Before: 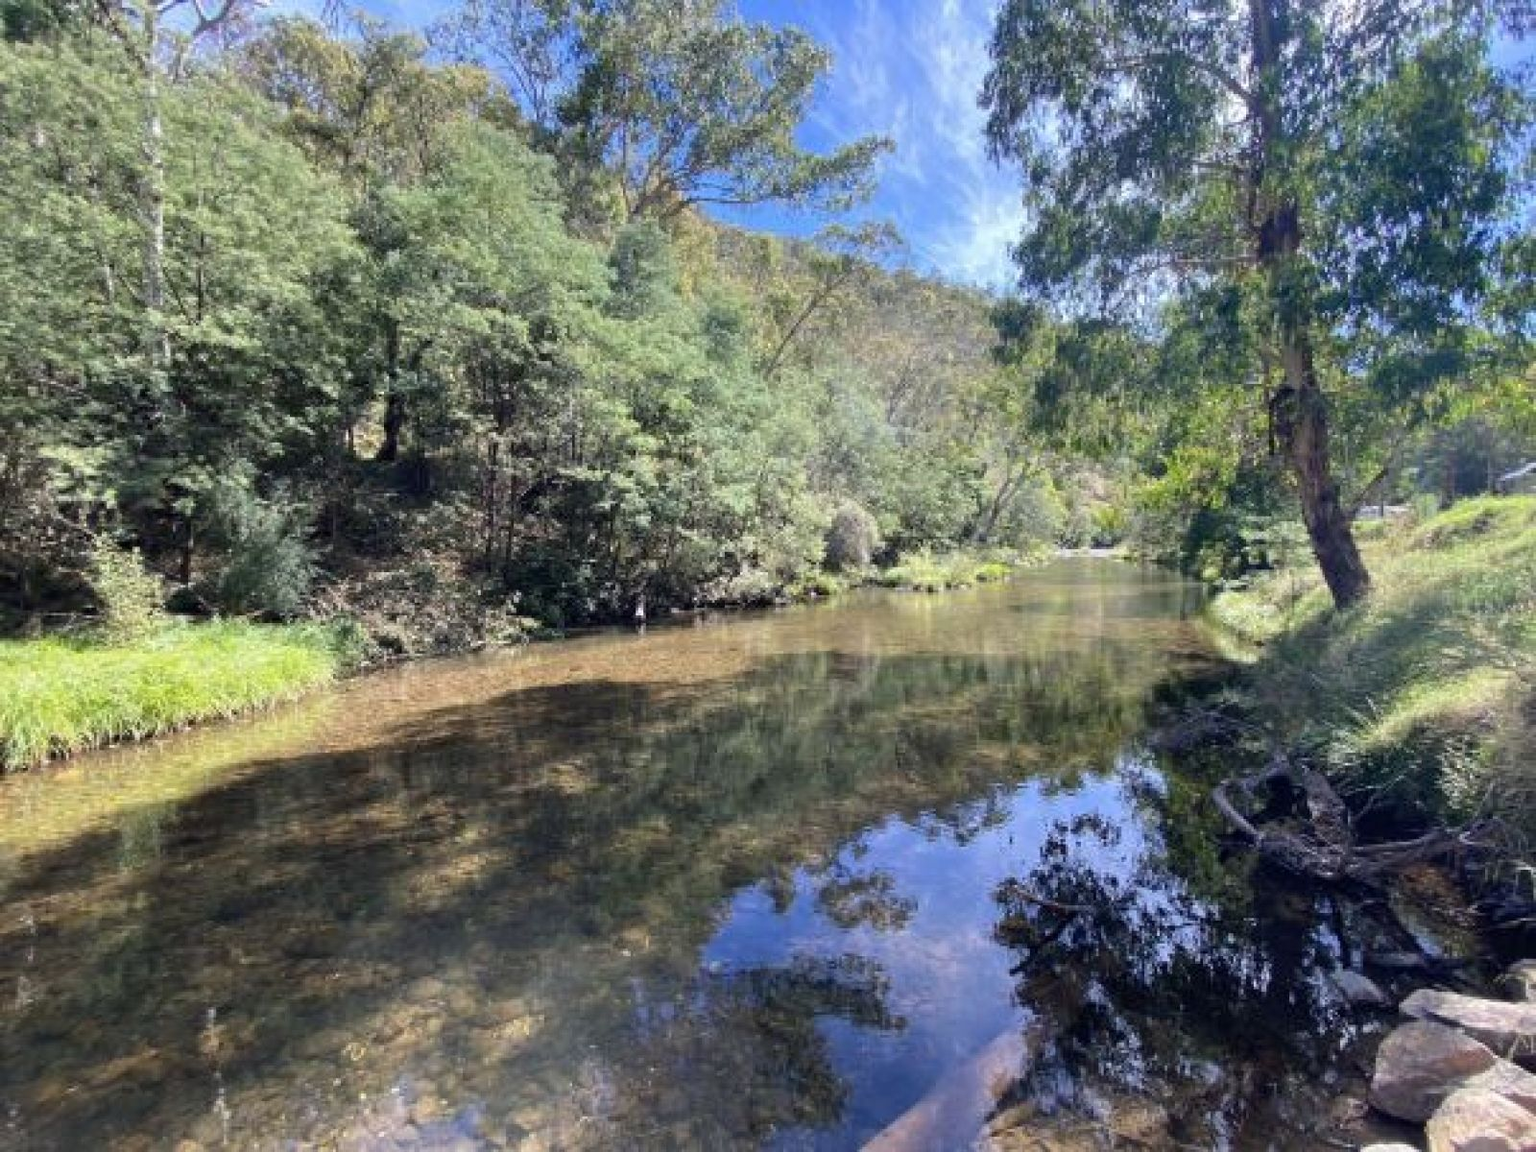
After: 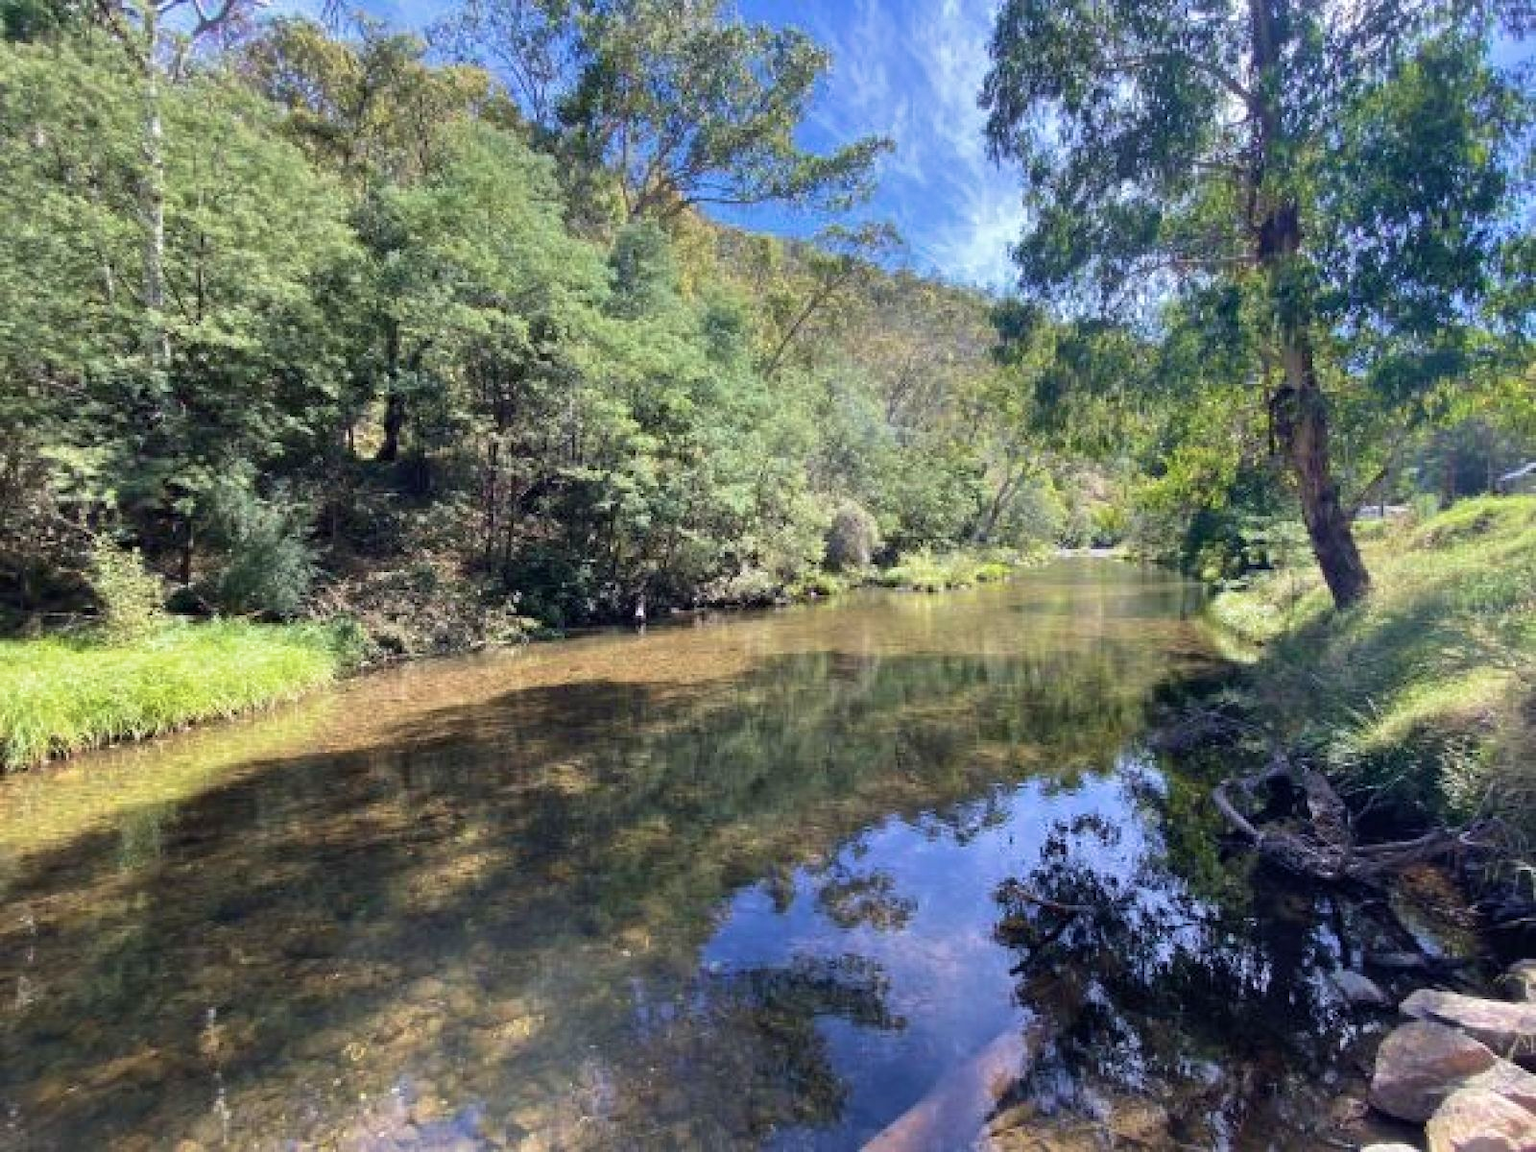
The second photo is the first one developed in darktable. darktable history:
shadows and highlights: radius 107.72, shadows 23.59, highlights -58.97, low approximation 0.01, soften with gaussian
velvia: on, module defaults
tone equalizer: on, module defaults
